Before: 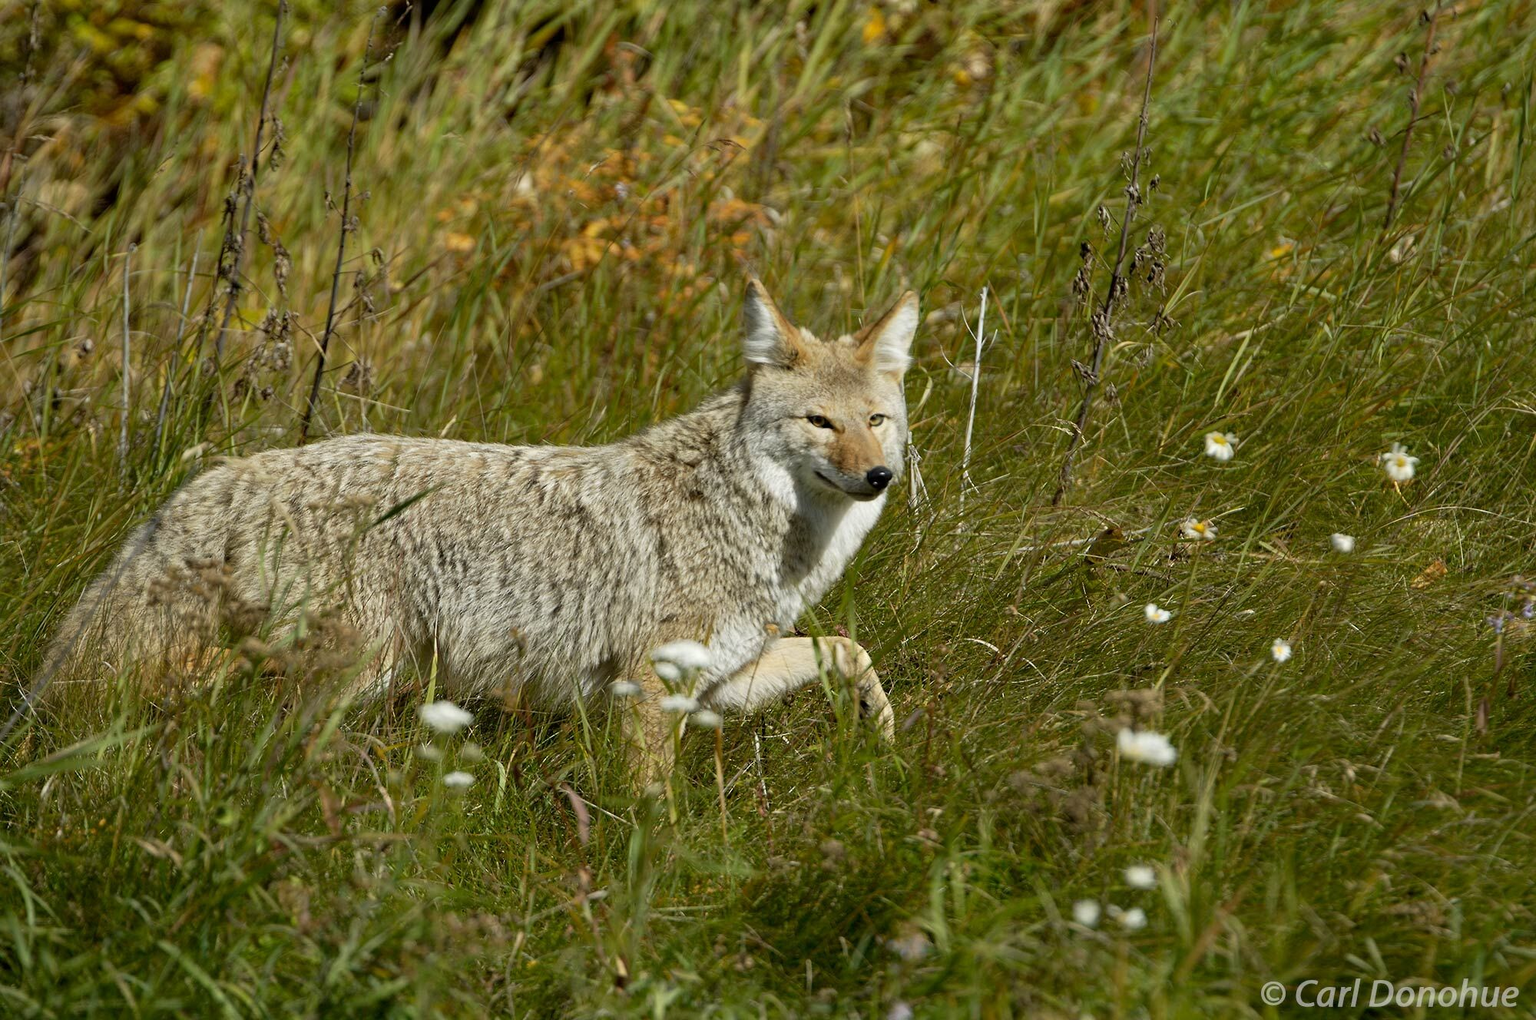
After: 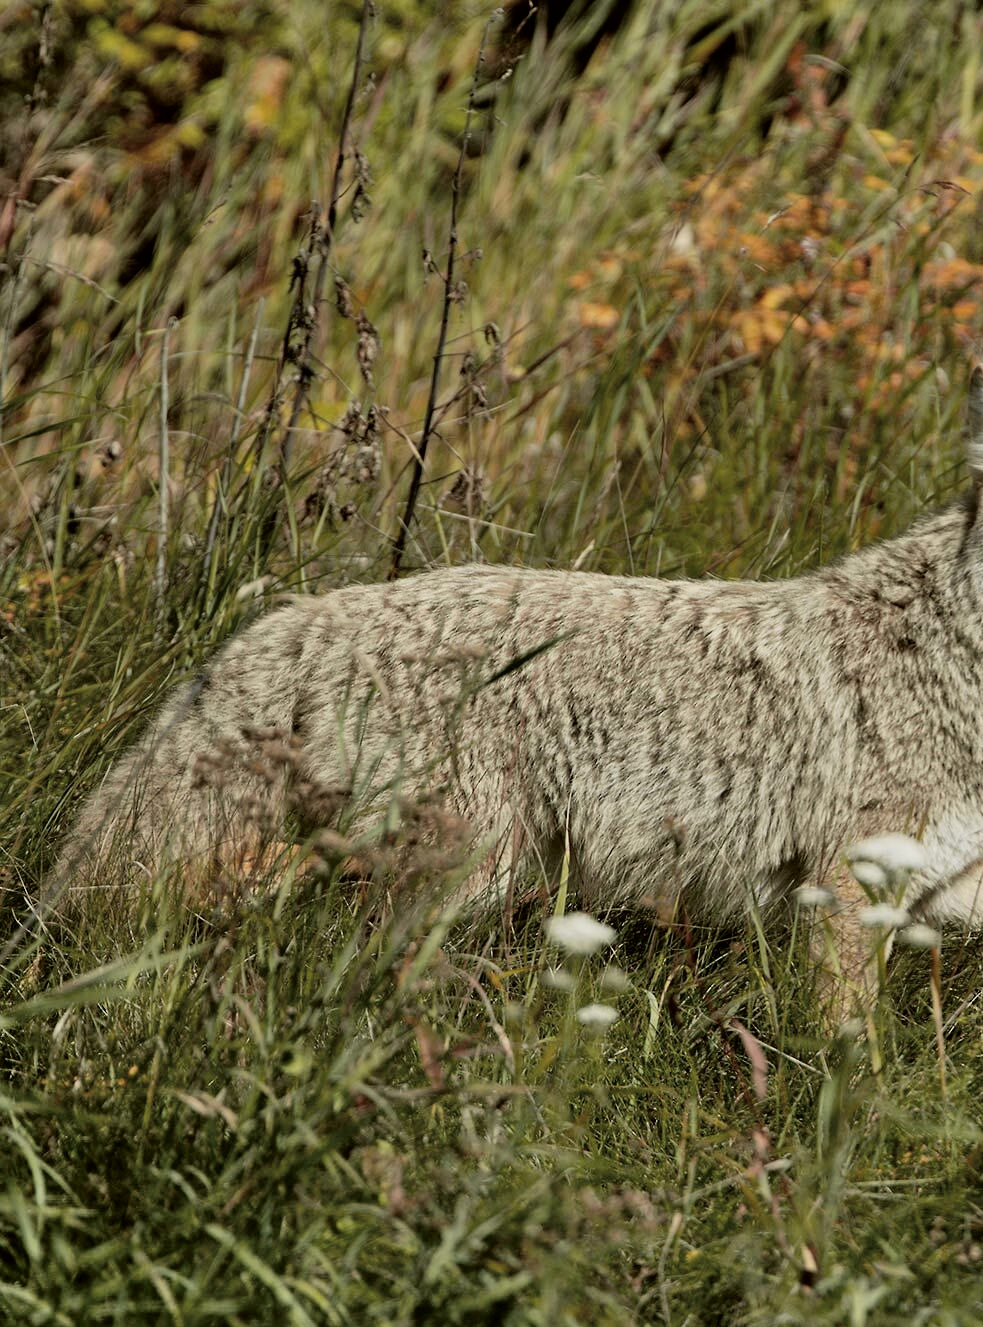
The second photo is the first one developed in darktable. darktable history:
local contrast: mode bilateral grid, contrast 10, coarseness 25, detail 110%, midtone range 0.2
filmic rgb: black relative exposure -11.88 EV, white relative exposure 5.43 EV, threshold 3 EV, hardness 4.49, latitude 50%, contrast 1.14, color science v5 (2021), contrast in shadows safe, contrast in highlights safe, enable highlight reconstruction true
crop and rotate: left 0%, top 0%, right 50.845%
shadows and highlights: soften with gaussian
tone curve: curves: ch1 [(0, 0) (0.214, 0.291) (0.372, 0.44) (0.463, 0.476) (0.498, 0.502) (0.521, 0.531) (1, 1)]; ch2 [(0, 0) (0.456, 0.447) (0.5, 0.5) (0.547, 0.557) (0.592, 0.57) (0.631, 0.602) (1, 1)], color space Lab, independent channels, preserve colors none
